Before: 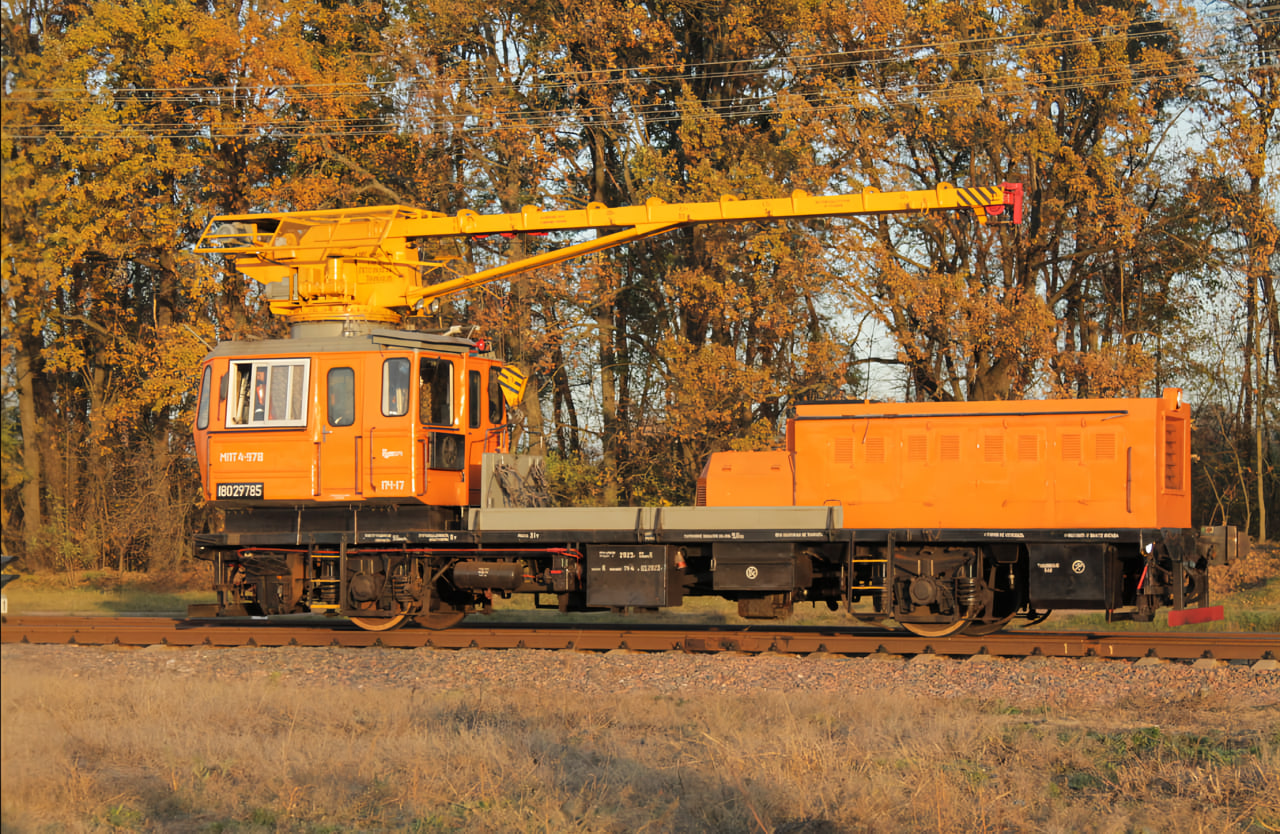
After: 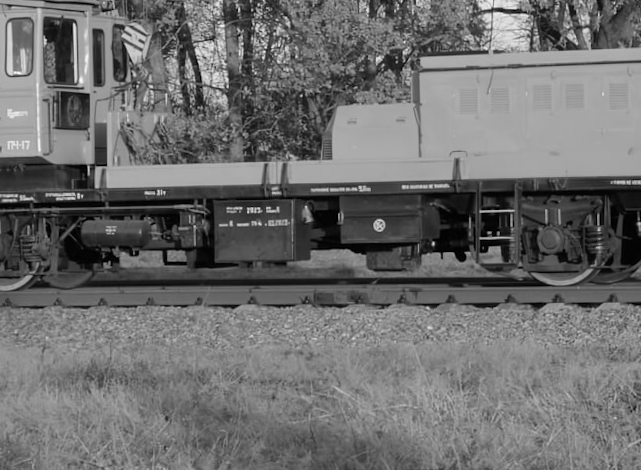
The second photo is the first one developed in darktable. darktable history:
exposure: exposure -0.05 EV
crop: left 29.672%, top 41.786%, right 20.851%, bottom 3.487%
rotate and perspective: rotation -1.17°, automatic cropping off
monochrome: on, module defaults
